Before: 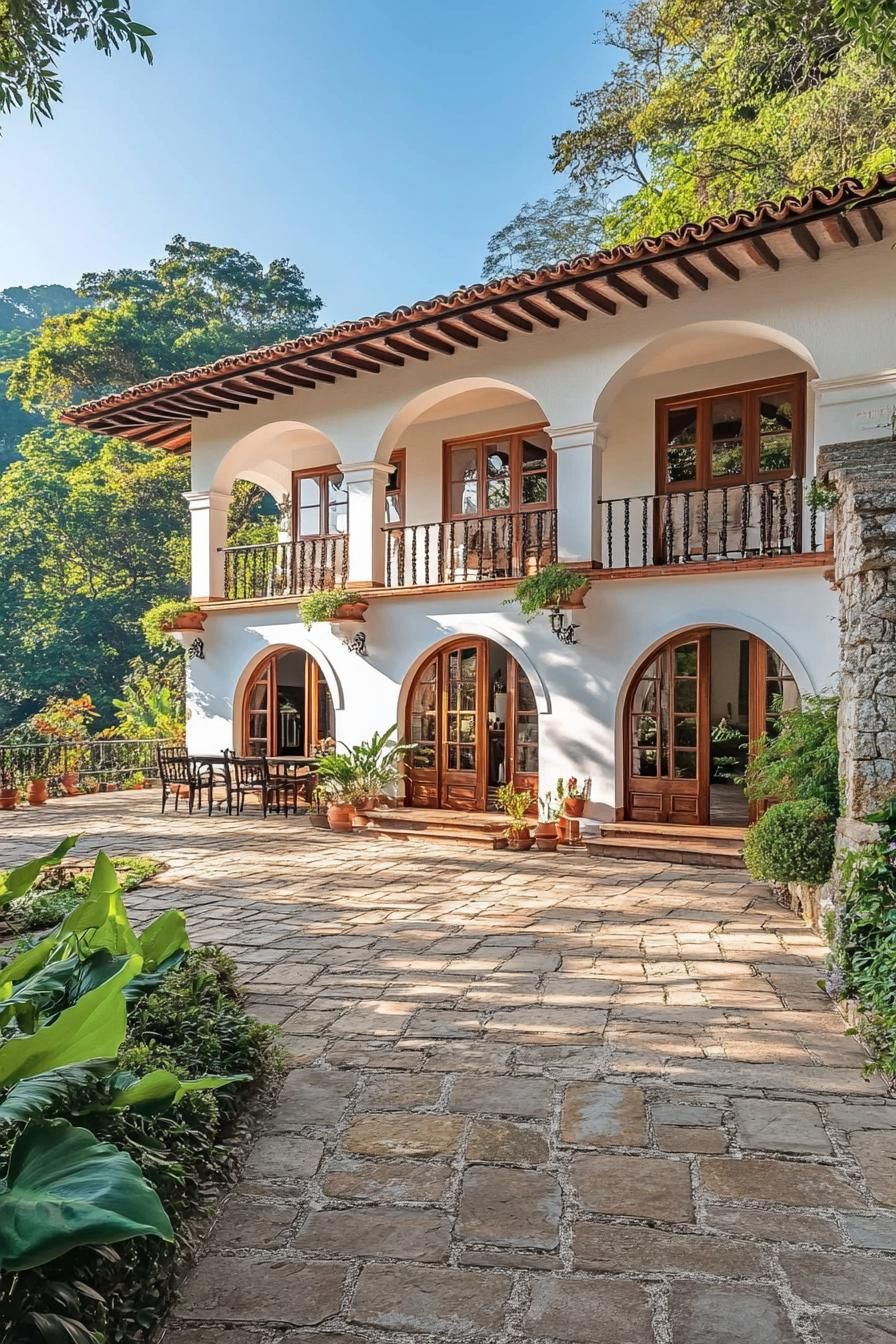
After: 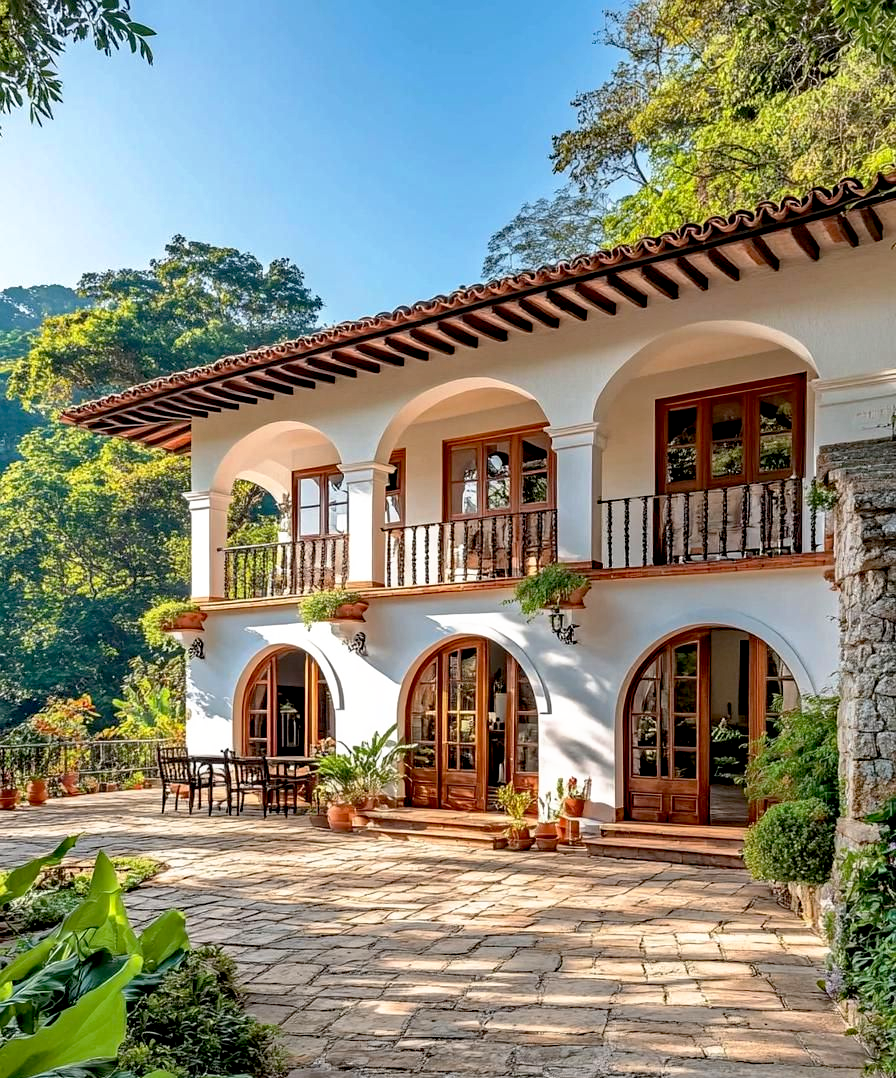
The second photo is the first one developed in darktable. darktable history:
haze removal: compatibility mode true, adaptive false
base curve: curves: ch0 [(0.017, 0) (0.425, 0.441) (0.844, 0.933) (1, 1)], preserve colors none
crop: bottom 19.72%
tone equalizer: smoothing diameter 2.09%, edges refinement/feathering 21.22, mask exposure compensation -1.57 EV, filter diffusion 5
